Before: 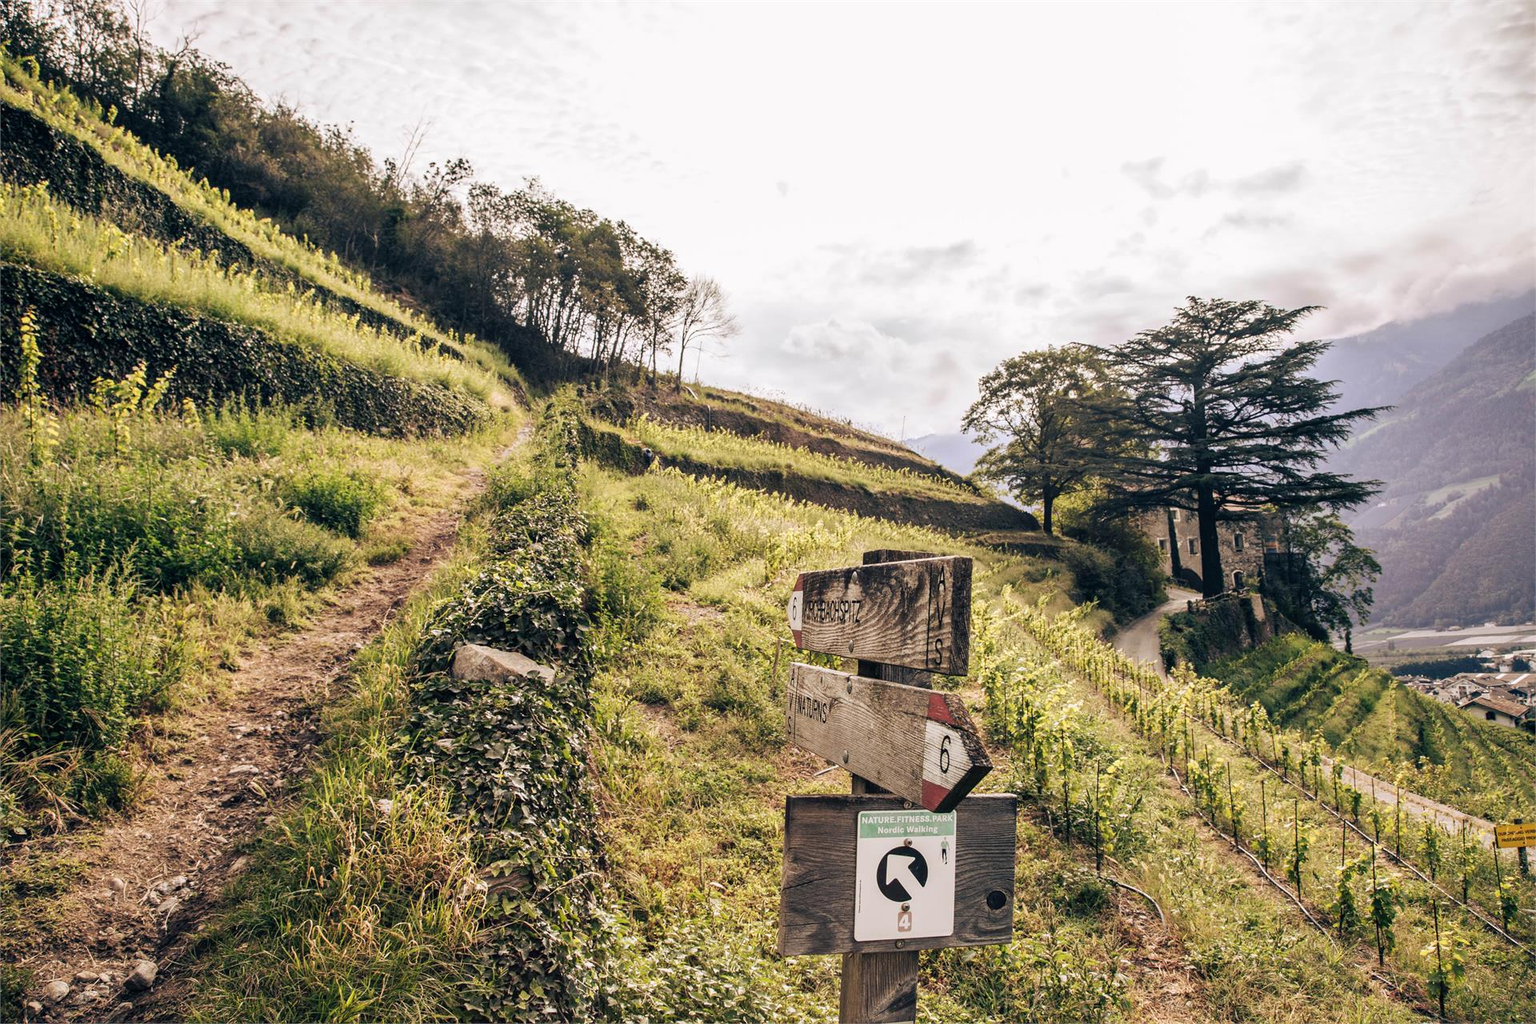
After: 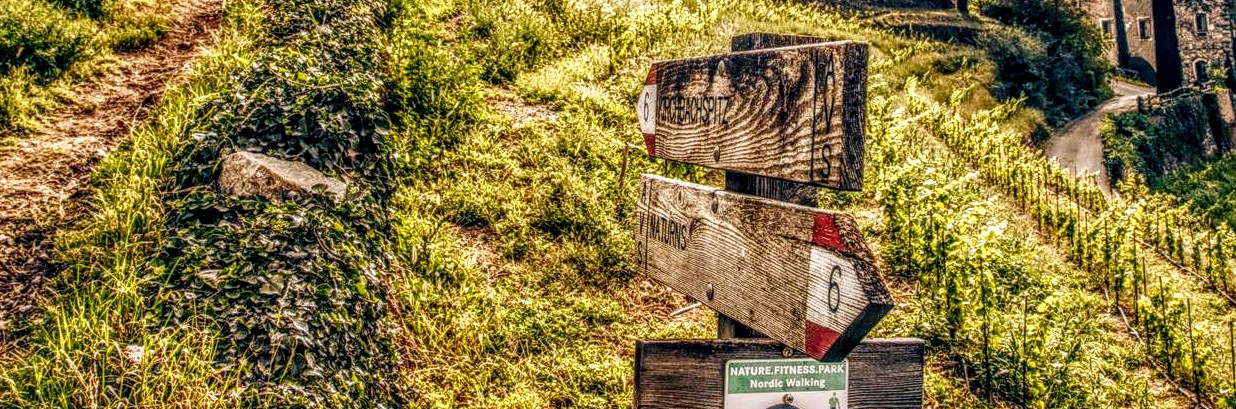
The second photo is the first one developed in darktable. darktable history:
crop: left 18.091%, top 51.13%, right 17.525%, bottom 16.85%
local contrast: highlights 0%, shadows 0%, detail 300%, midtone range 0.3
color balance rgb: perceptual saturation grading › global saturation 20%, perceptual saturation grading › highlights -25%, perceptual saturation grading › shadows 50.52%, global vibrance 40.24%
